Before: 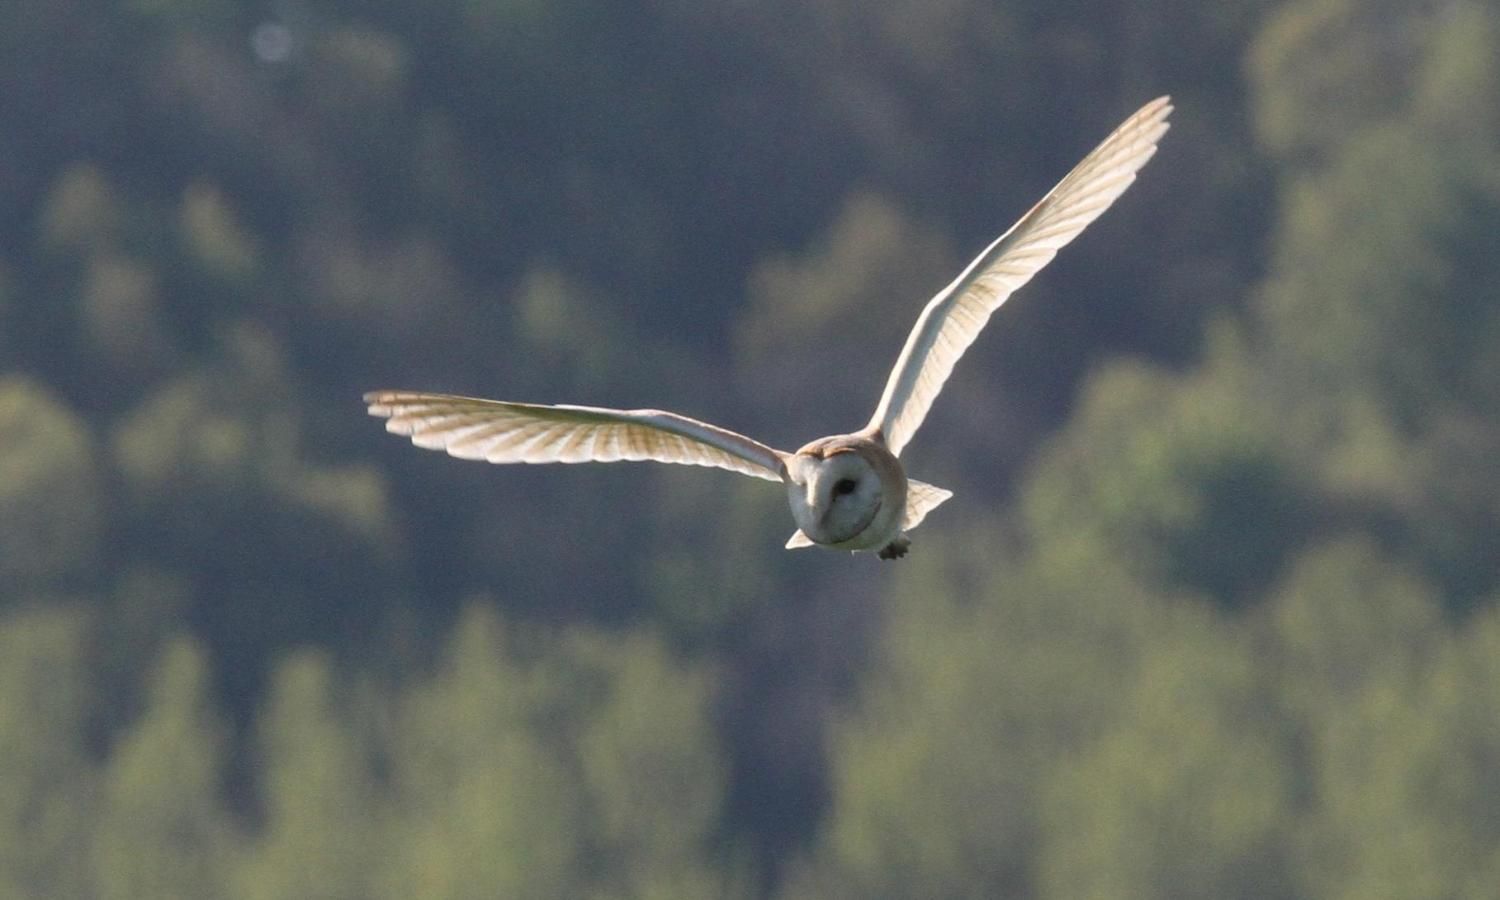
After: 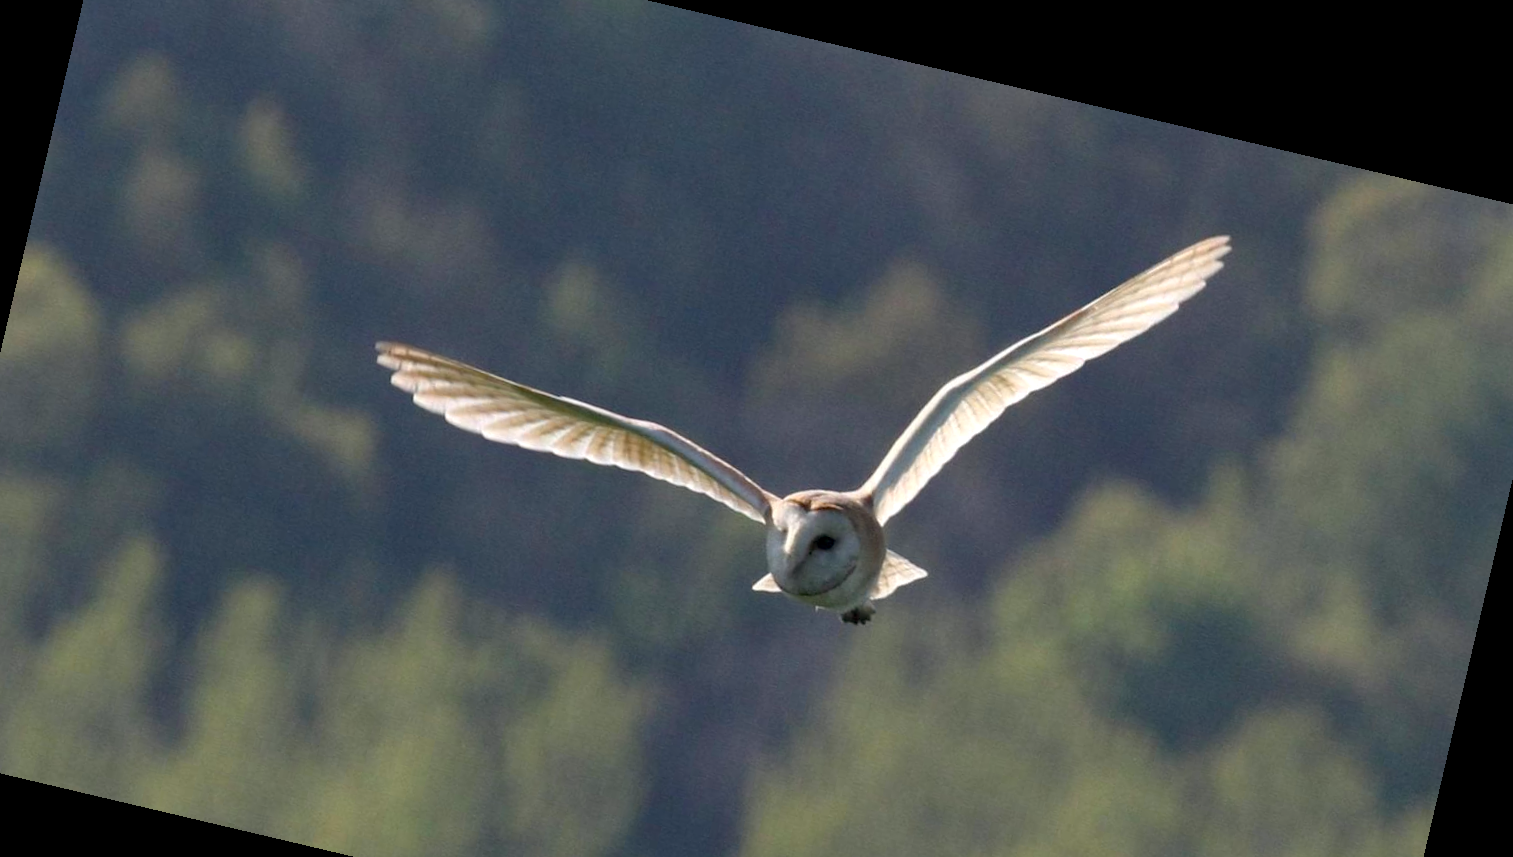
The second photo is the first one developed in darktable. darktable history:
crop: left 5.596%, top 10.314%, right 3.534%, bottom 19.395%
rotate and perspective: rotation 13.27°, automatic cropping off
haze removal: compatibility mode true, adaptive false
